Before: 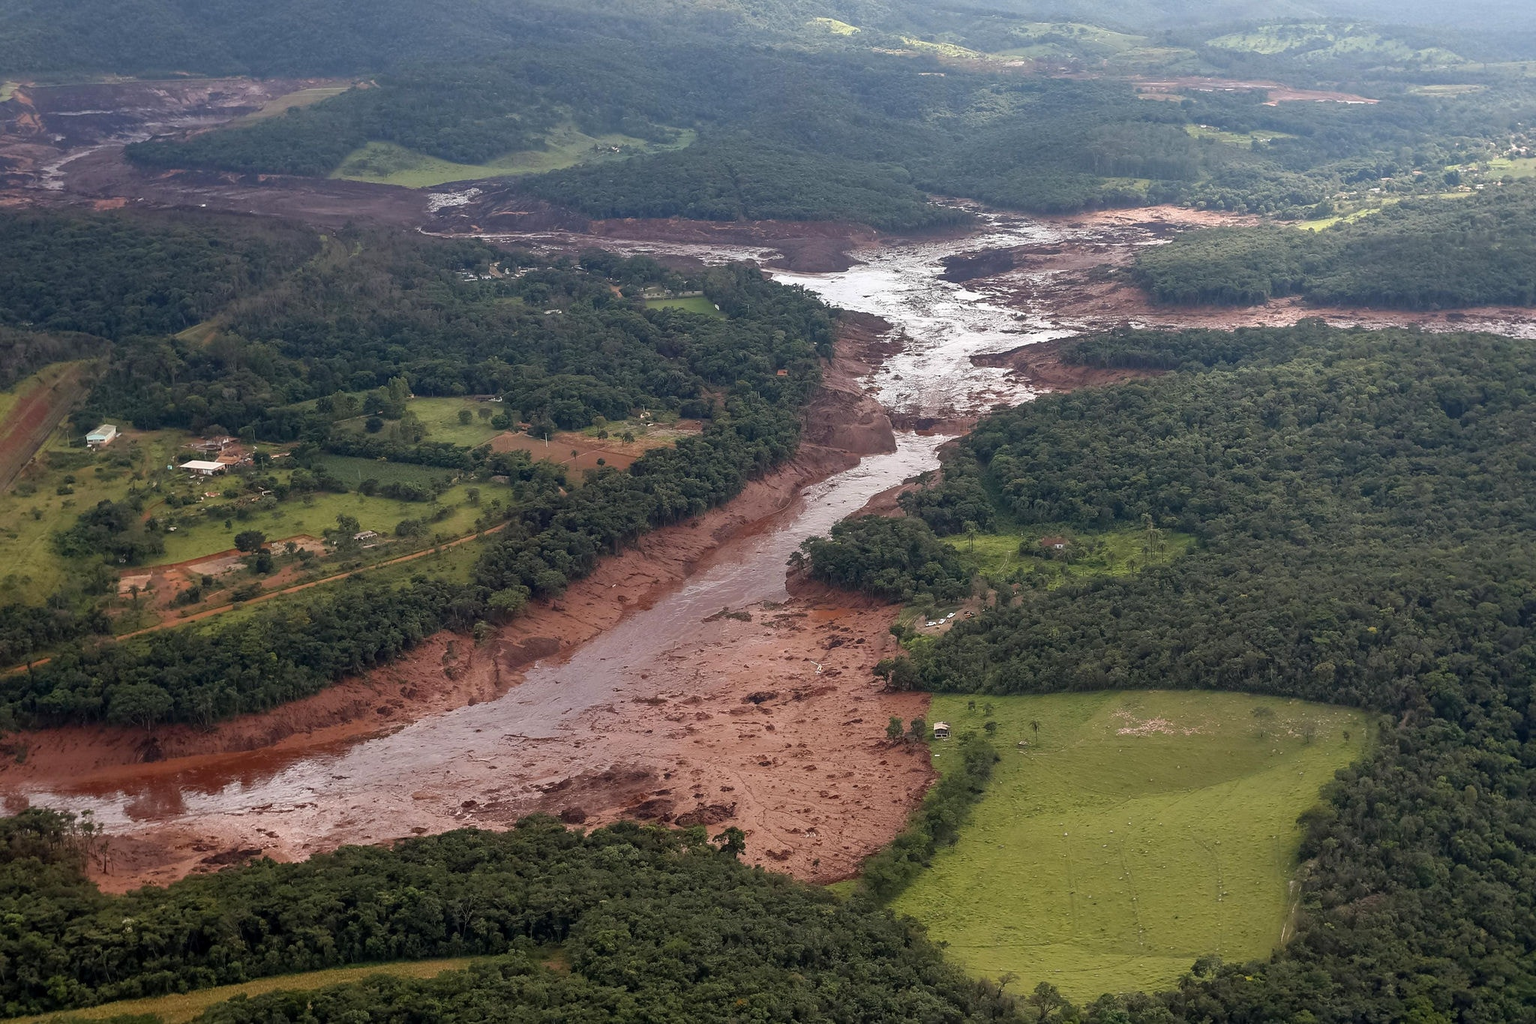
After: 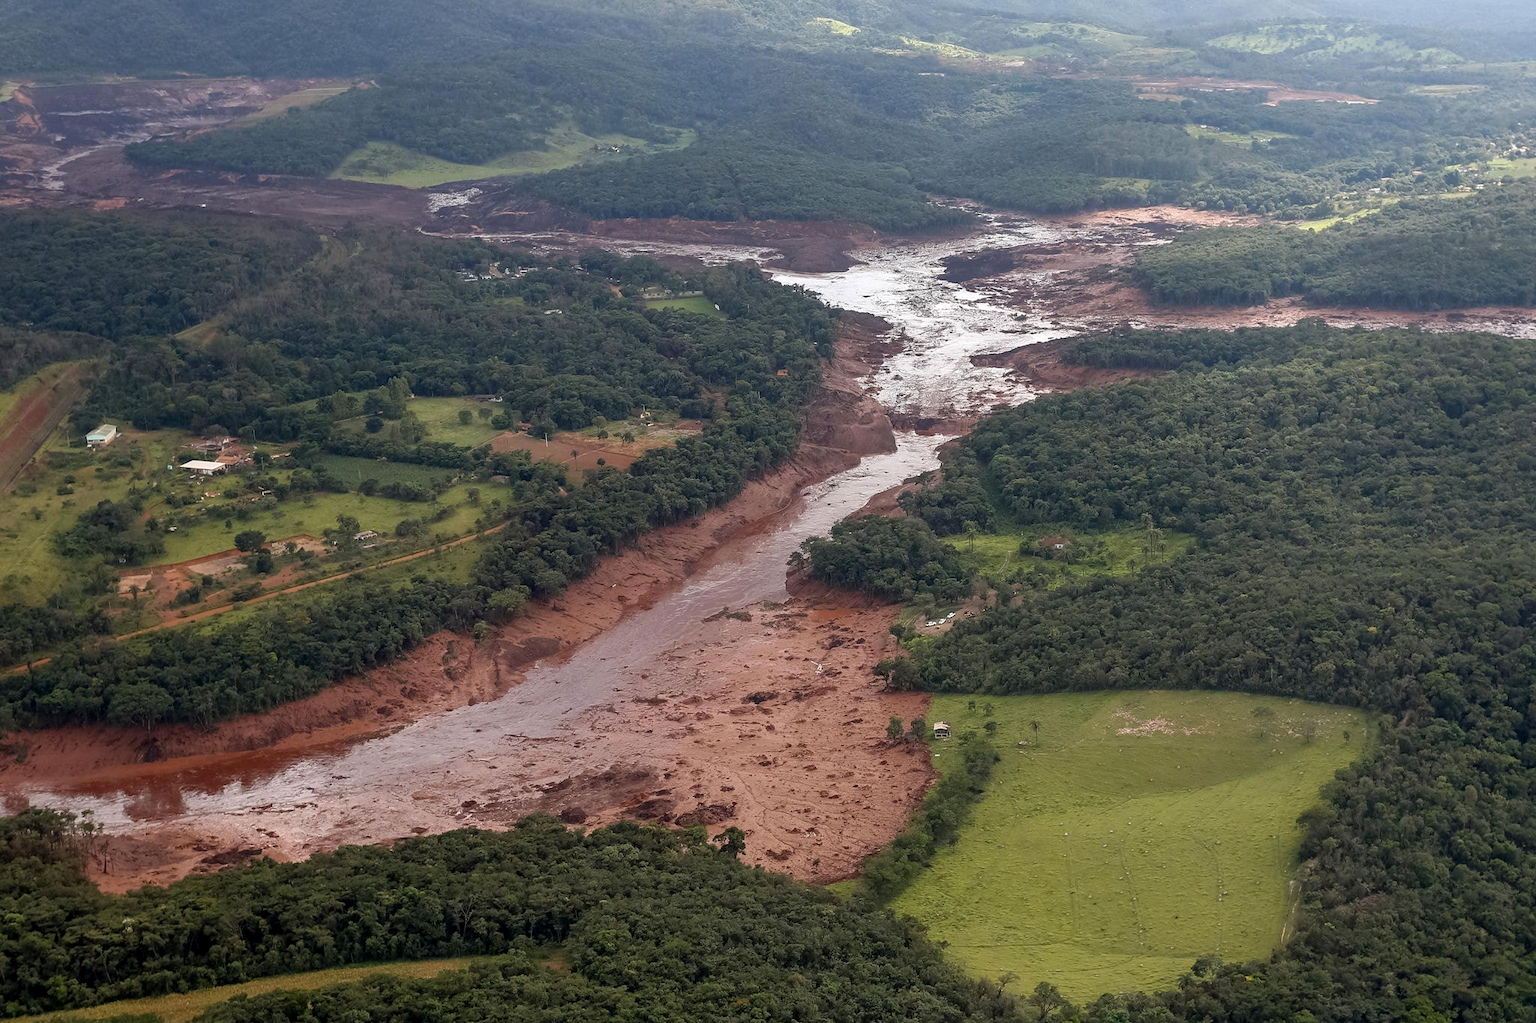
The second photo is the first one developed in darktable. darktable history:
exposure: black level correction 0.001, exposure 0.017 EV, compensate exposure bias true, compensate highlight preservation false
